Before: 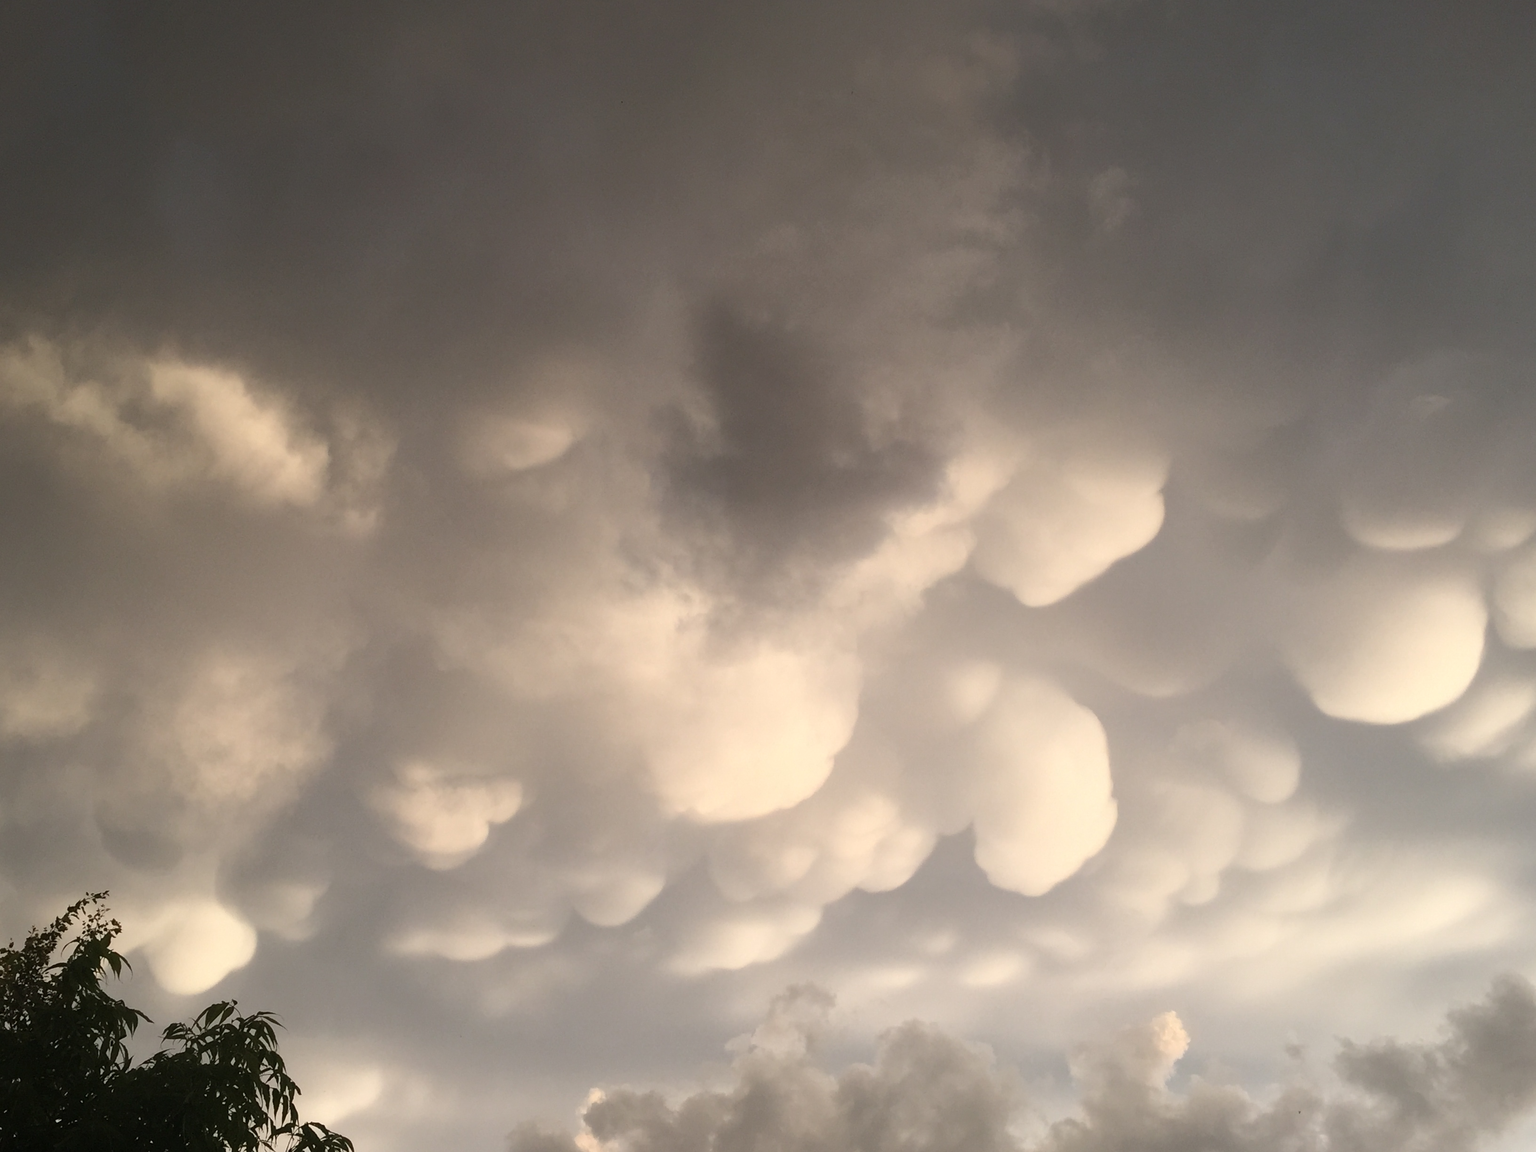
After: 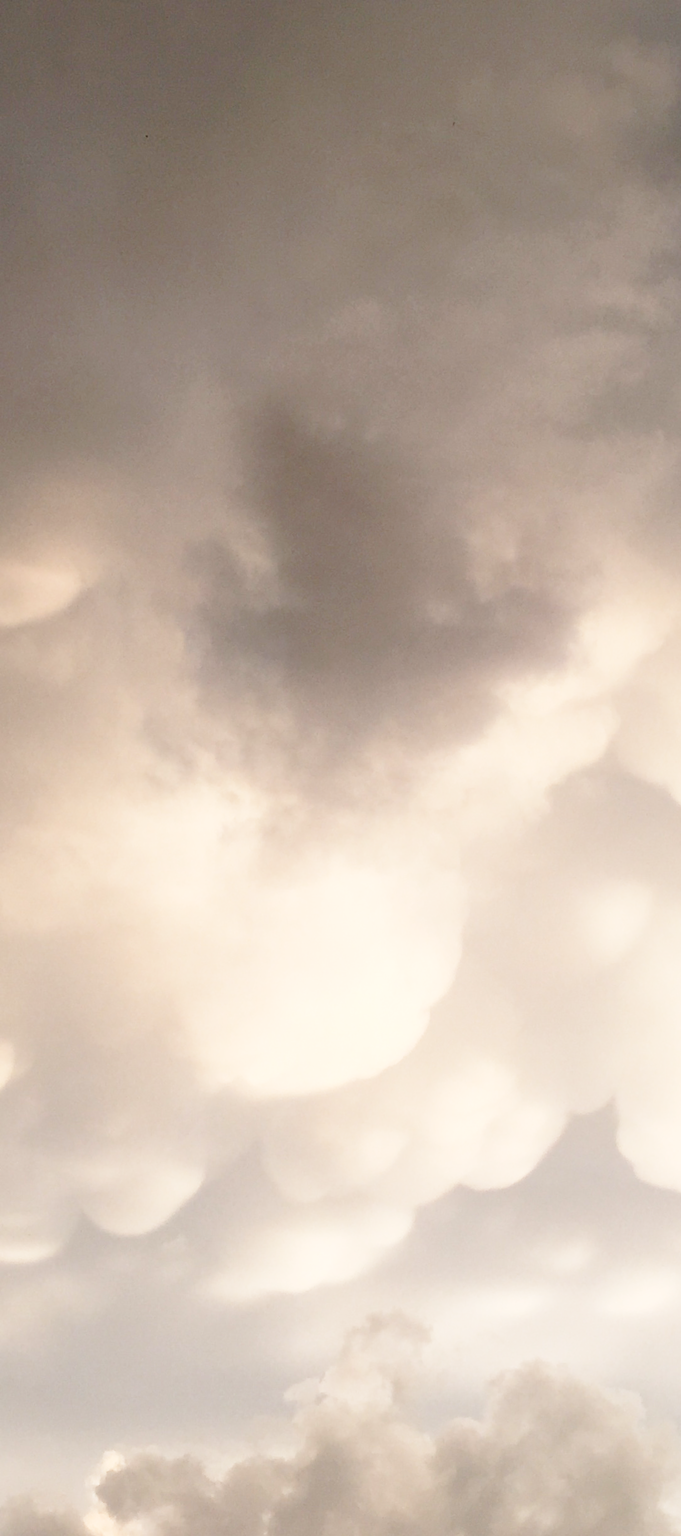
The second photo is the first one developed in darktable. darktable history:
color zones: curves: ch1 [(0.239, 0.552) (0.75, 0.5)]; ch2 [(0.25, 0.462) (0.749, 0.457)], mix 25.94%
crop: left 33.36%, right 33.36%
base curve: curves: ch0 [(0, 0) (0.028, 0.03) (0.121, 0.232) (0.46, 0.748) (0.859, 0.968) (1, 1)], preserve colors none
